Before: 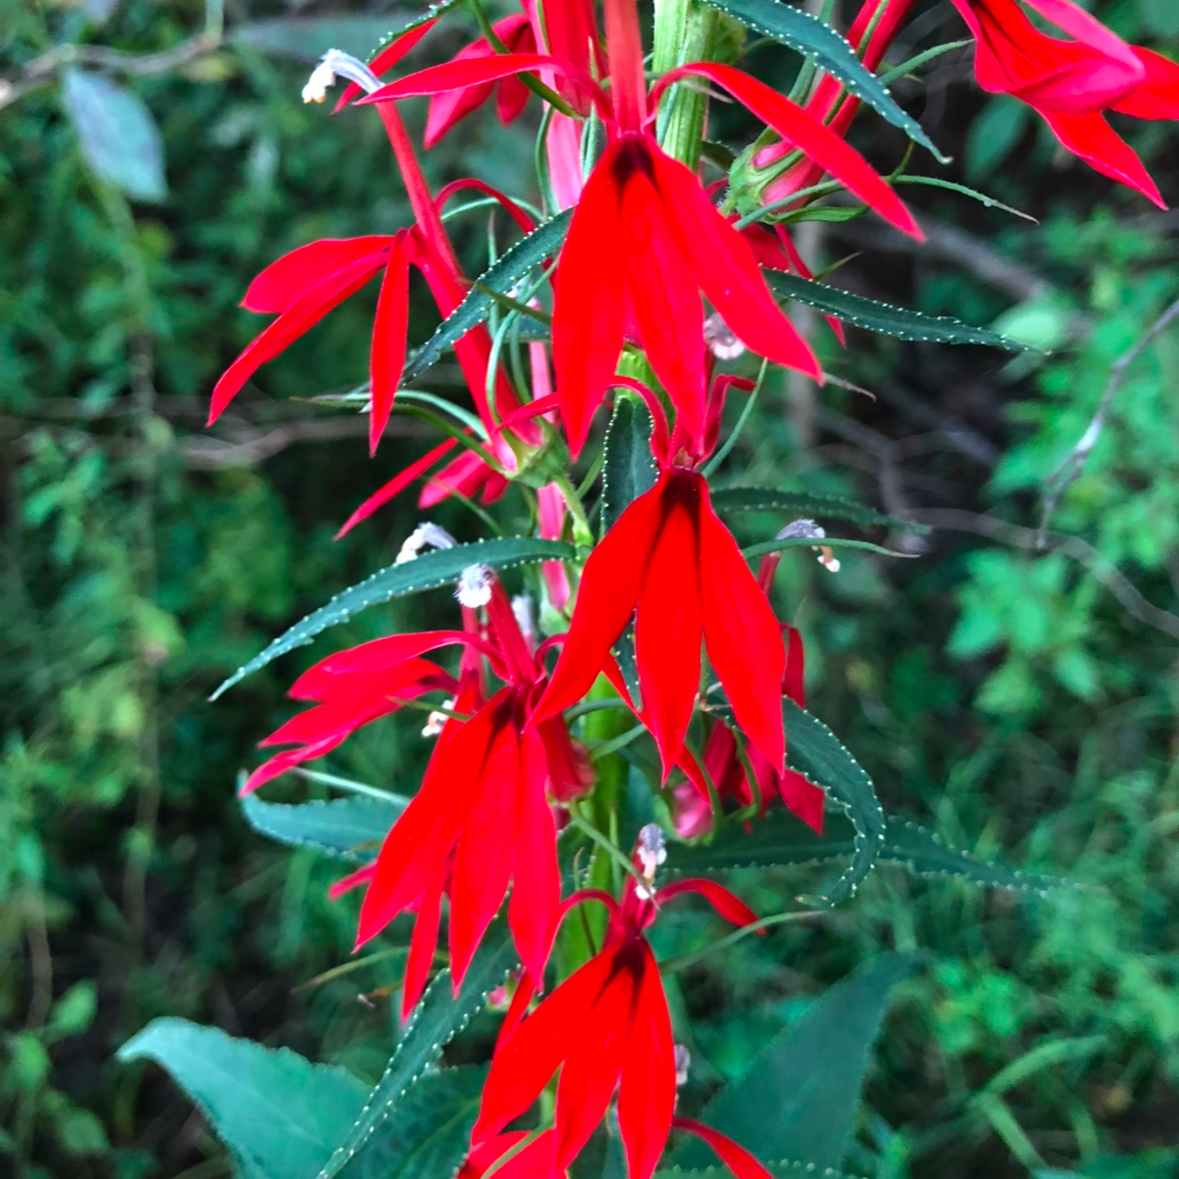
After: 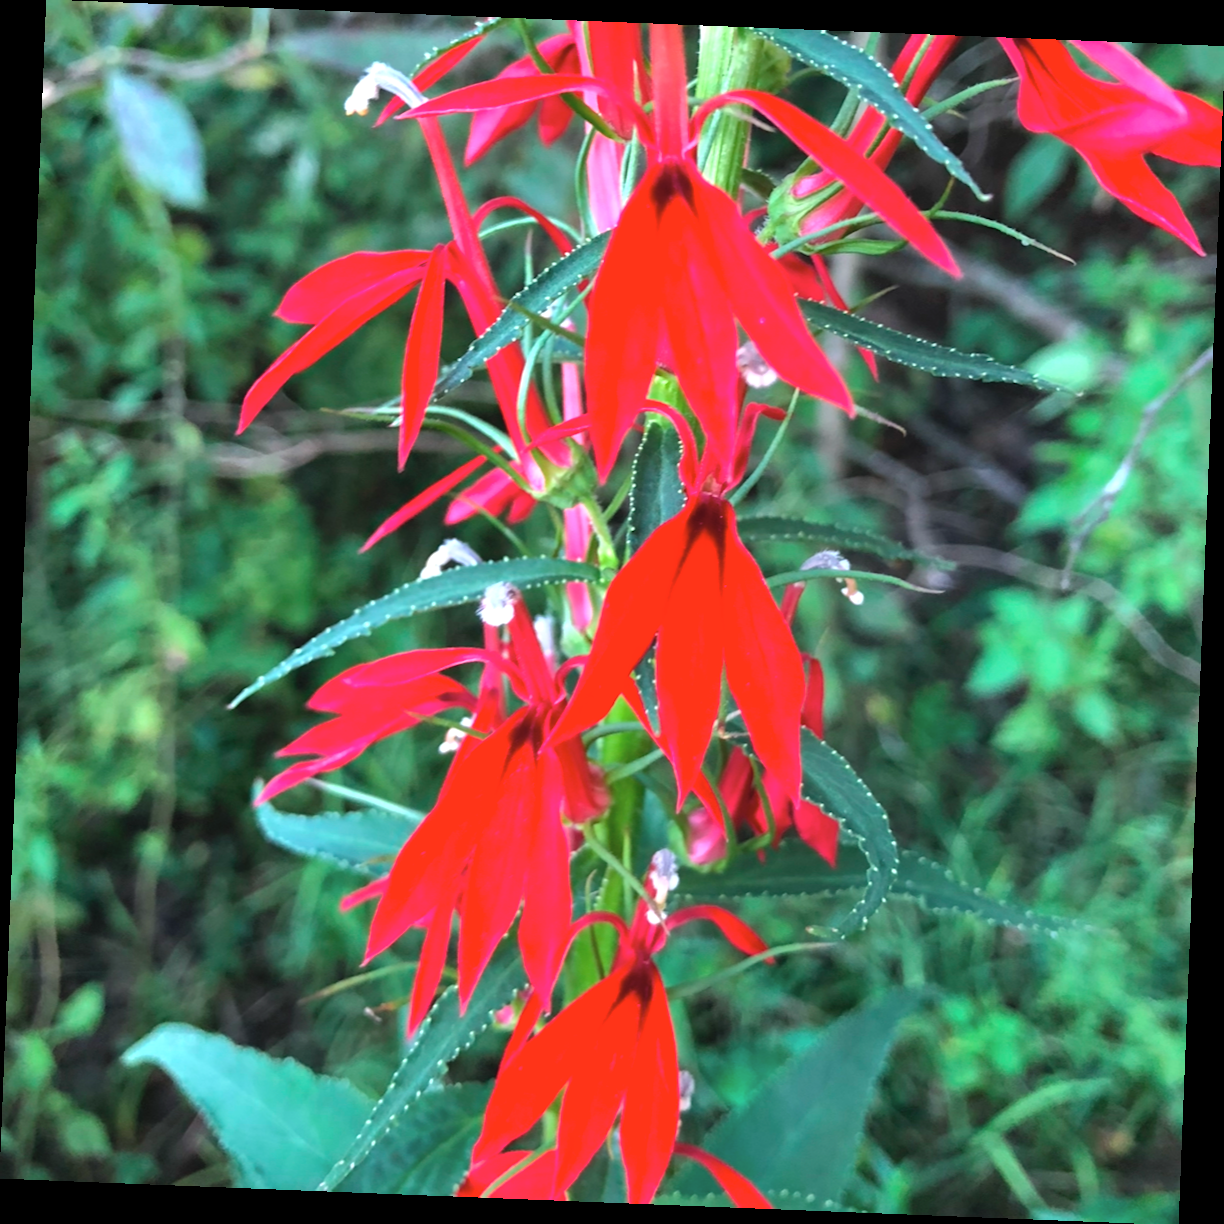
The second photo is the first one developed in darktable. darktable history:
contrast brightness saturation: brightness 0.13
exposure: exposure 0.29 EV, compensate highlight preservation false
rotate and perspective: rotation 2.27°, automatic cropping off
